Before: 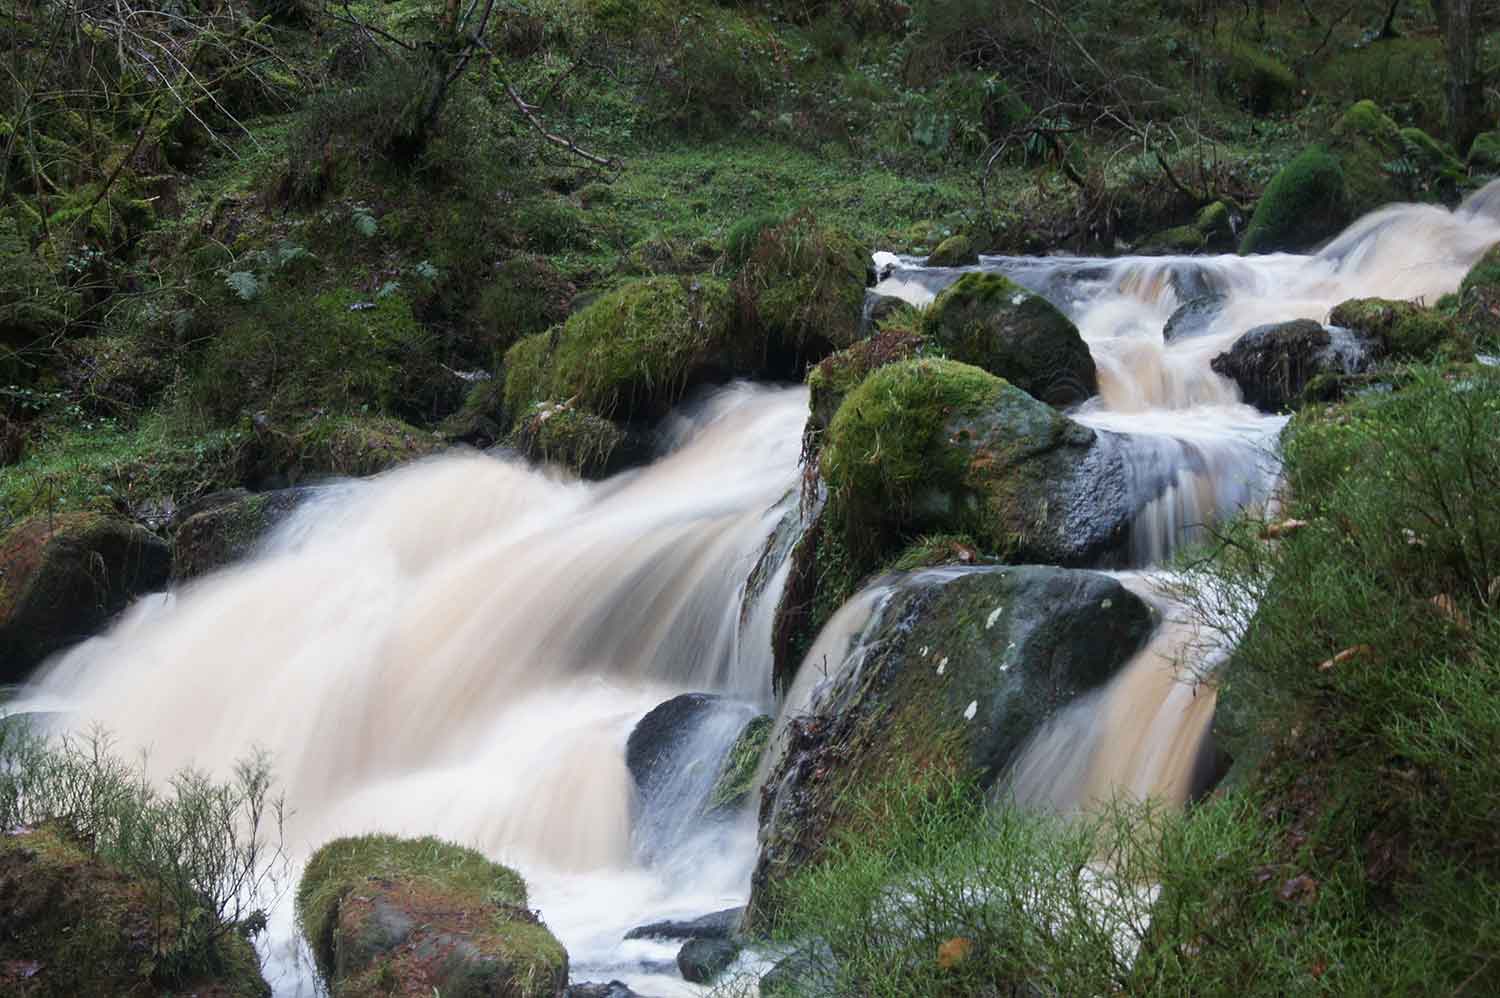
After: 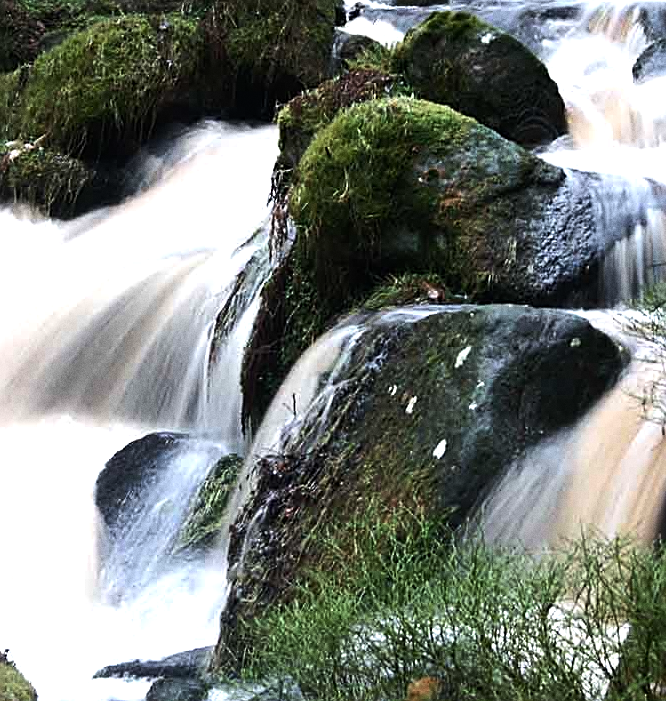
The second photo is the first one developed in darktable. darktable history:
grain: coarseness 0.47 ISO
sharpen: on, module defaults
tone equalizer: -8 EV -1.08 EV, -7 EV -1.01 EV, -6 EV -0.867 EV, -5 EV -0.578 EV, -3 EV 0.578 EV, -2 EV 0.867 EV, -1 EV 1.01 EV, +0 EV 1.08 EV, edges refinement/feathering 500, mask exposure compensation -1.57 EV, preserve details no
crop: left 35.432%, top 26.233%, right 20.145%, bottom 3.432%
